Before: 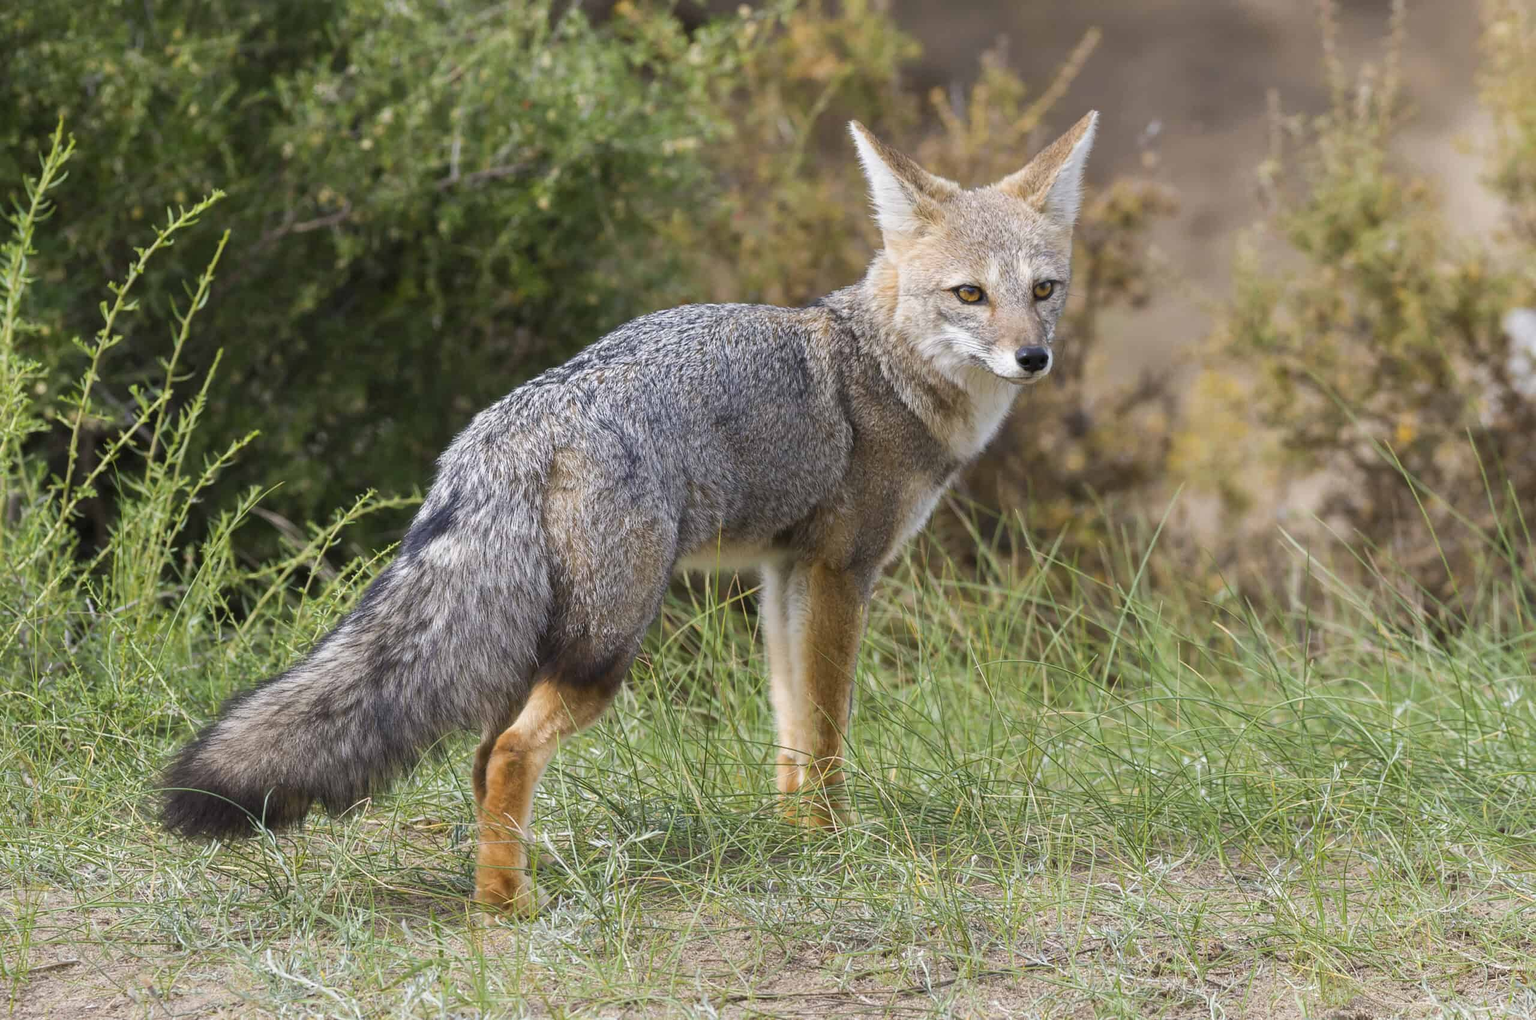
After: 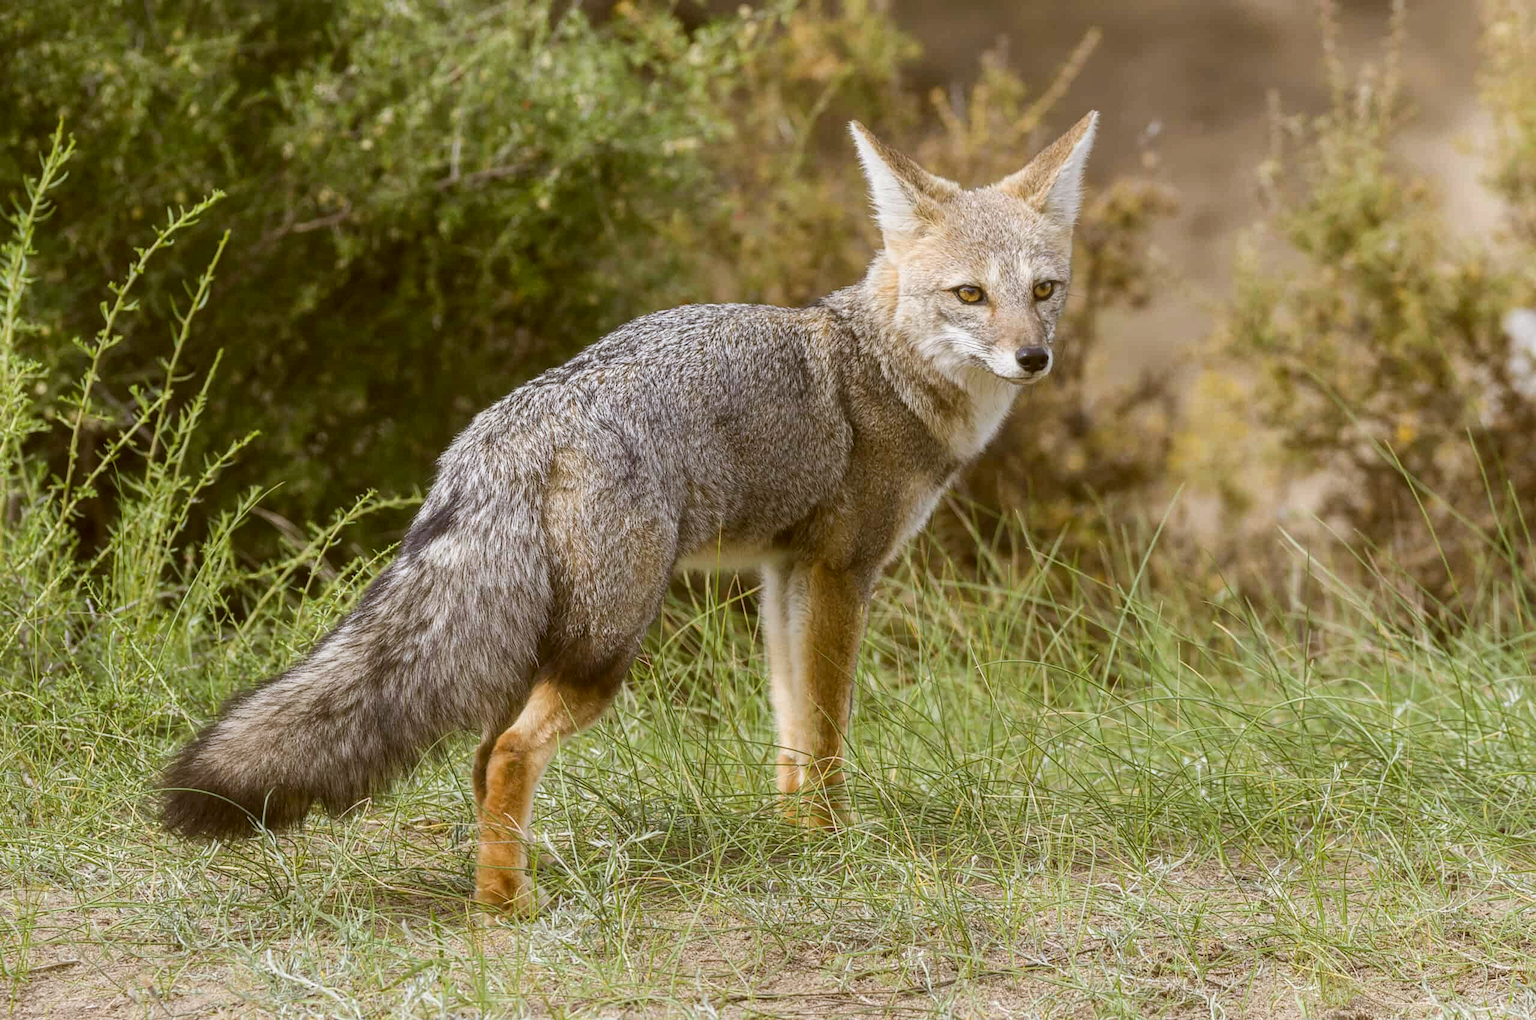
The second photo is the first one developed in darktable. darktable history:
contrast brightness saturation: contrast 0.098, brightness 0.024, saturation 0.015
contrast equalizer: octaves 7, y [[0.5, 0.488, 0.462, 0.461, 0.491, 0.5], [0.5 ×6], [0.5 ×6], [0 ×6], [0 ×6]]
exposure: exposure -0.113 EV, compensate highlight preservation false
color correction: highlights a* -0.452, highlights b* 0.168, shadows a* 4.71, shadows b* 20.84
local contrast: on, module defaults
